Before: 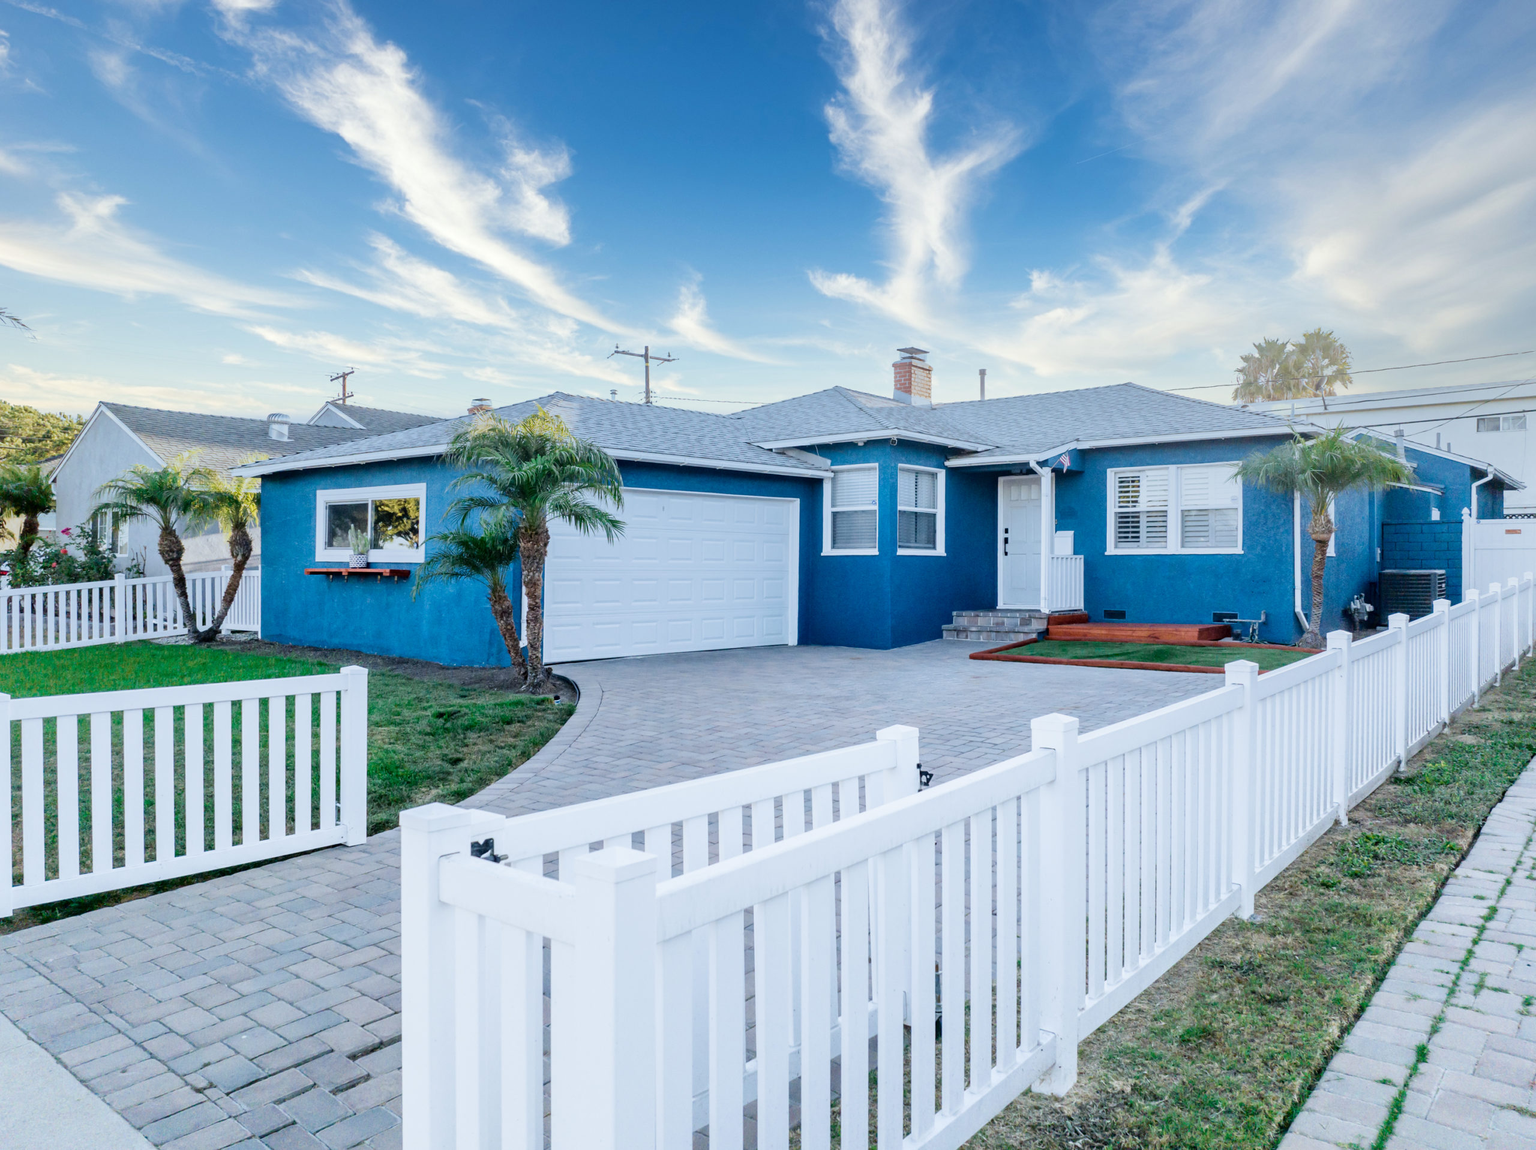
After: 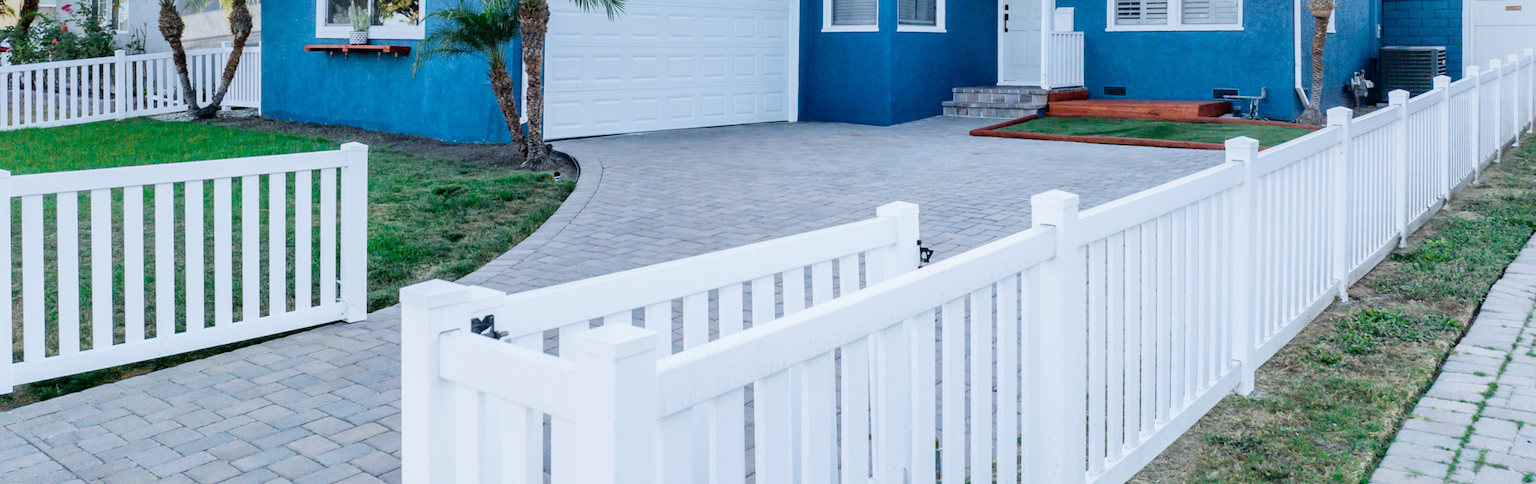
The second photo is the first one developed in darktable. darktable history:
crop: top 45.57%, bottom 12.271%
